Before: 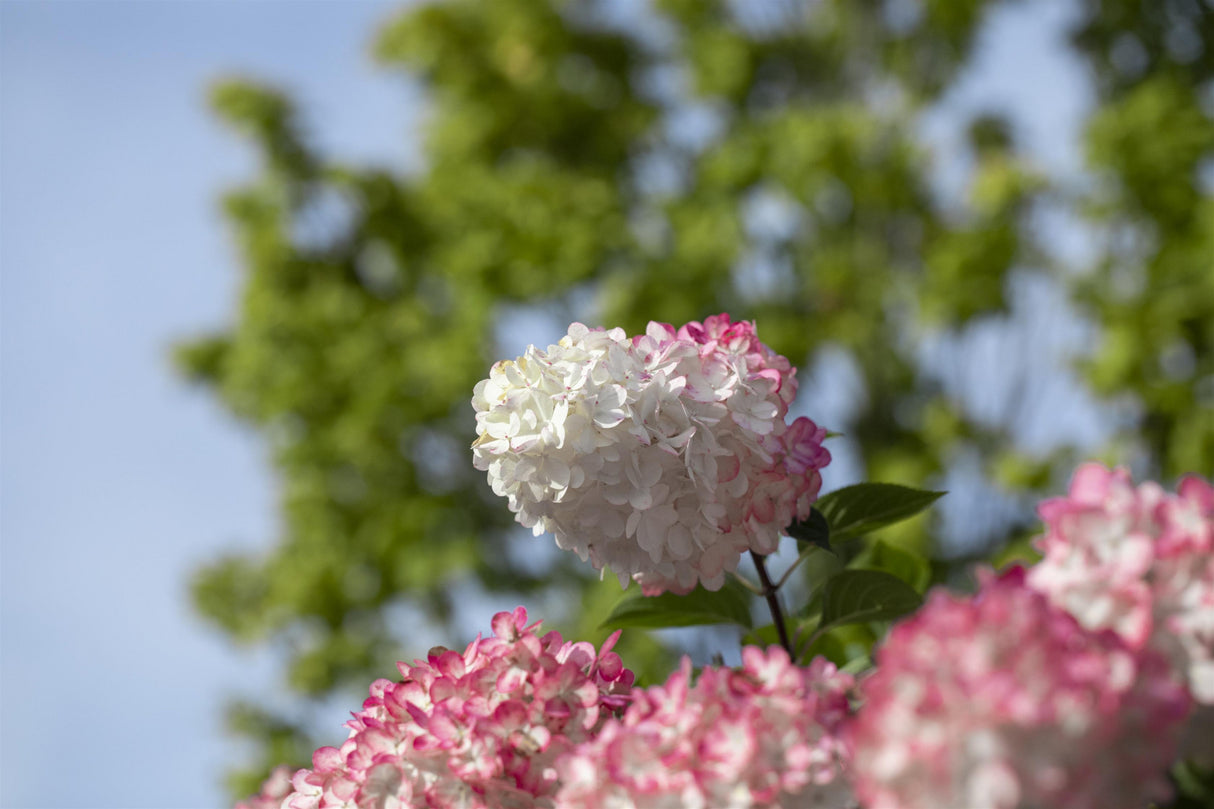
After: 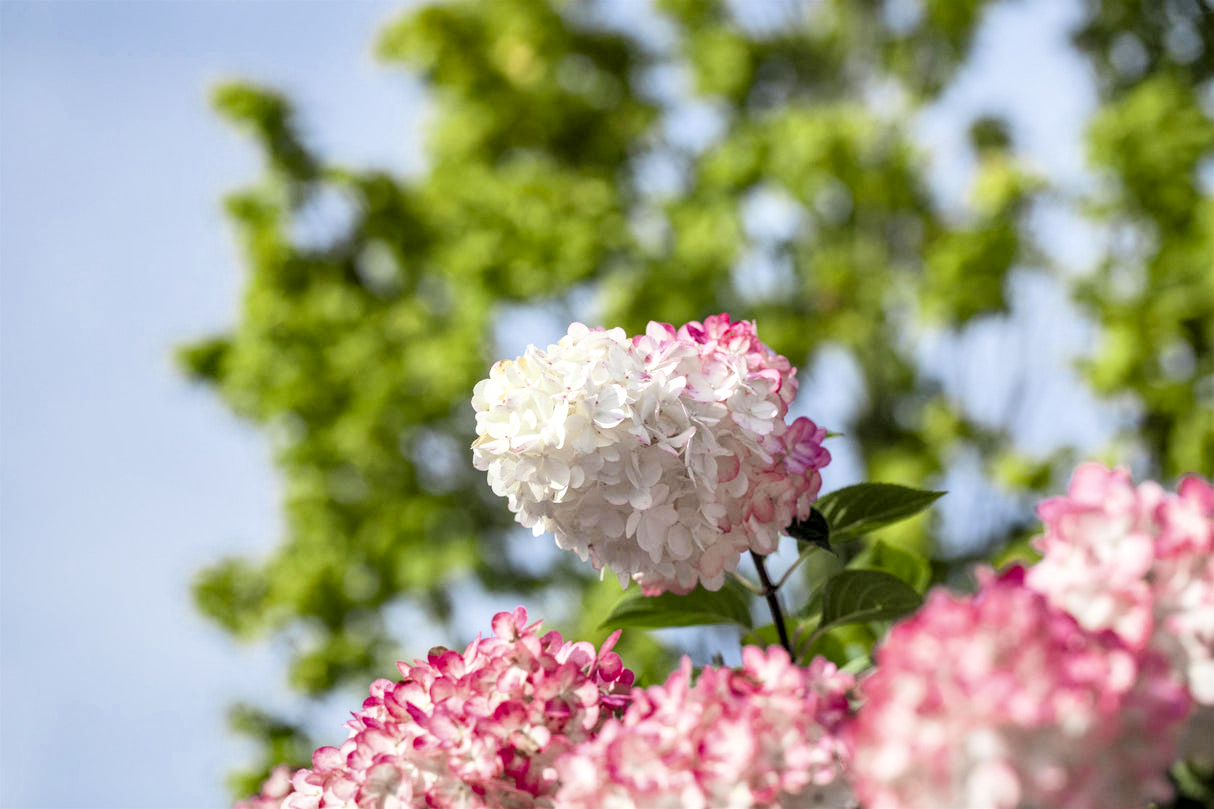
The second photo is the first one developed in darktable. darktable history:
shadows and highlights: shadows 43.73, white point adjustment -1.45, soften with gaussian
tone equalizer: -7 EV 0.173 EV, -6 EV 0.139 EV, -5 EV 0.086 EV, -4 EV 0.061 EV, -2 EV -0.019 EV, -1 EV -0.052 EV, +0 EV -0.057 EV, luminance estimator HSV value / RGB max
local contrast: on, module defaults
filmic rgb: black relative exposure -7.97 EV, white relative exposure 4.01 EV, hardness 4.18, latitude 49.84%, contrast 1.101
exposure: black level correction 0, exposure 1.284 EV, compensate highlight preservation false
